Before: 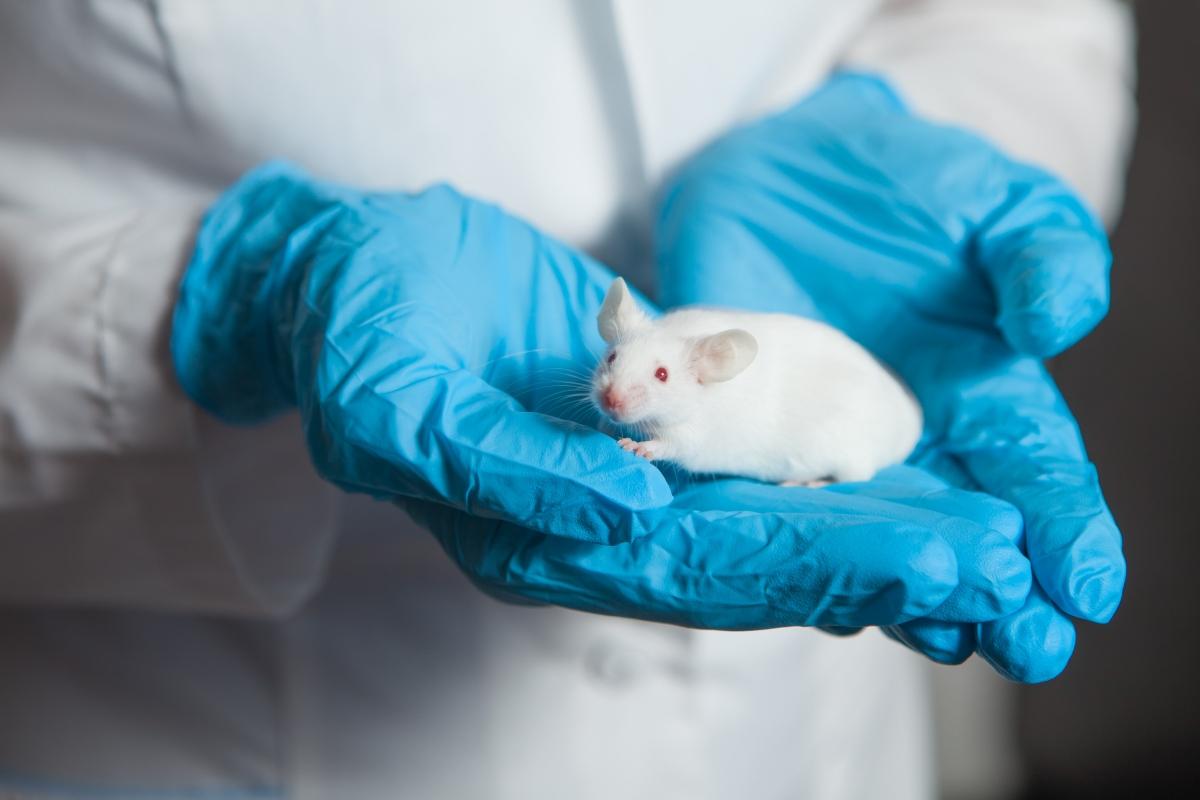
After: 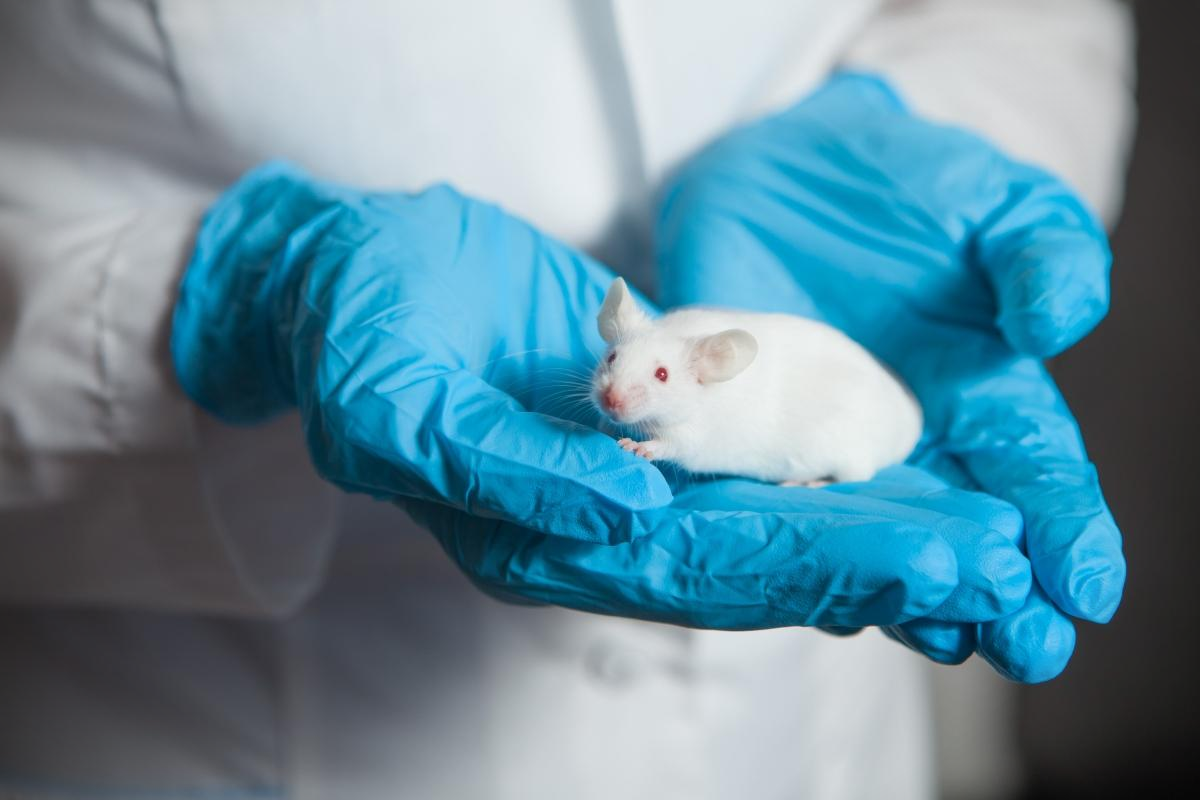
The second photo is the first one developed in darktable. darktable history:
vignetting: fall-off start 88.67%, fall-off radius 43.55%, width/height ratio 1.154
